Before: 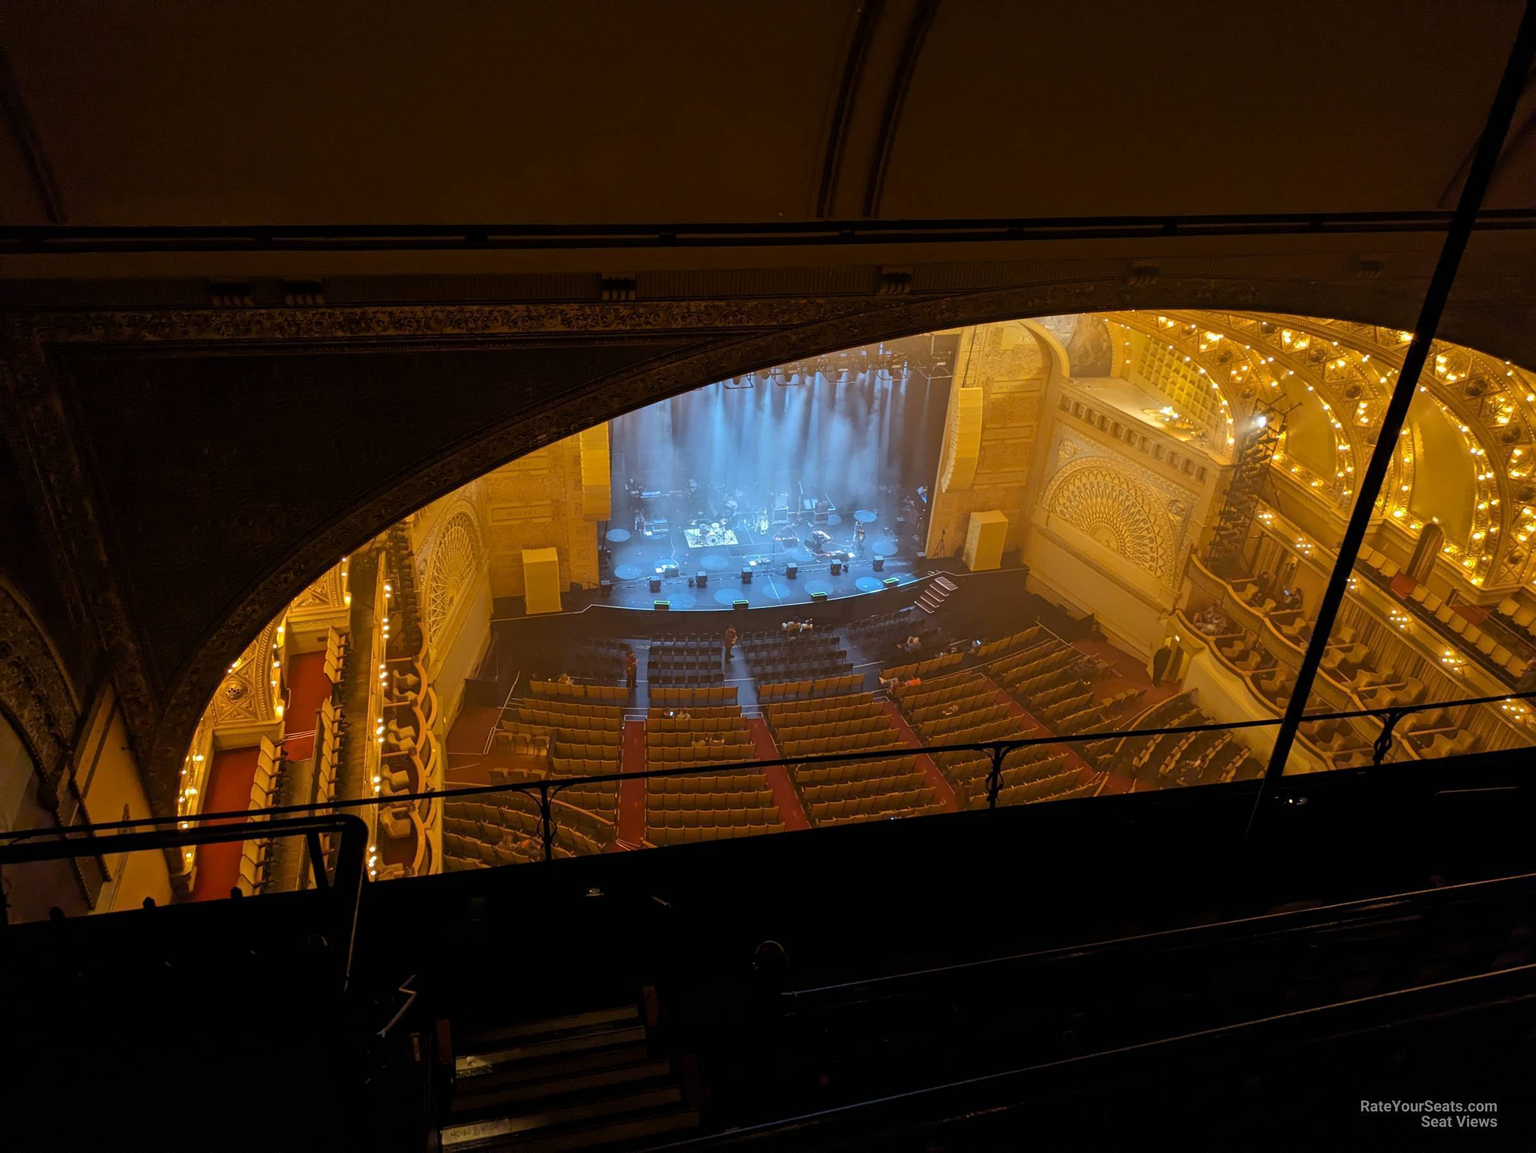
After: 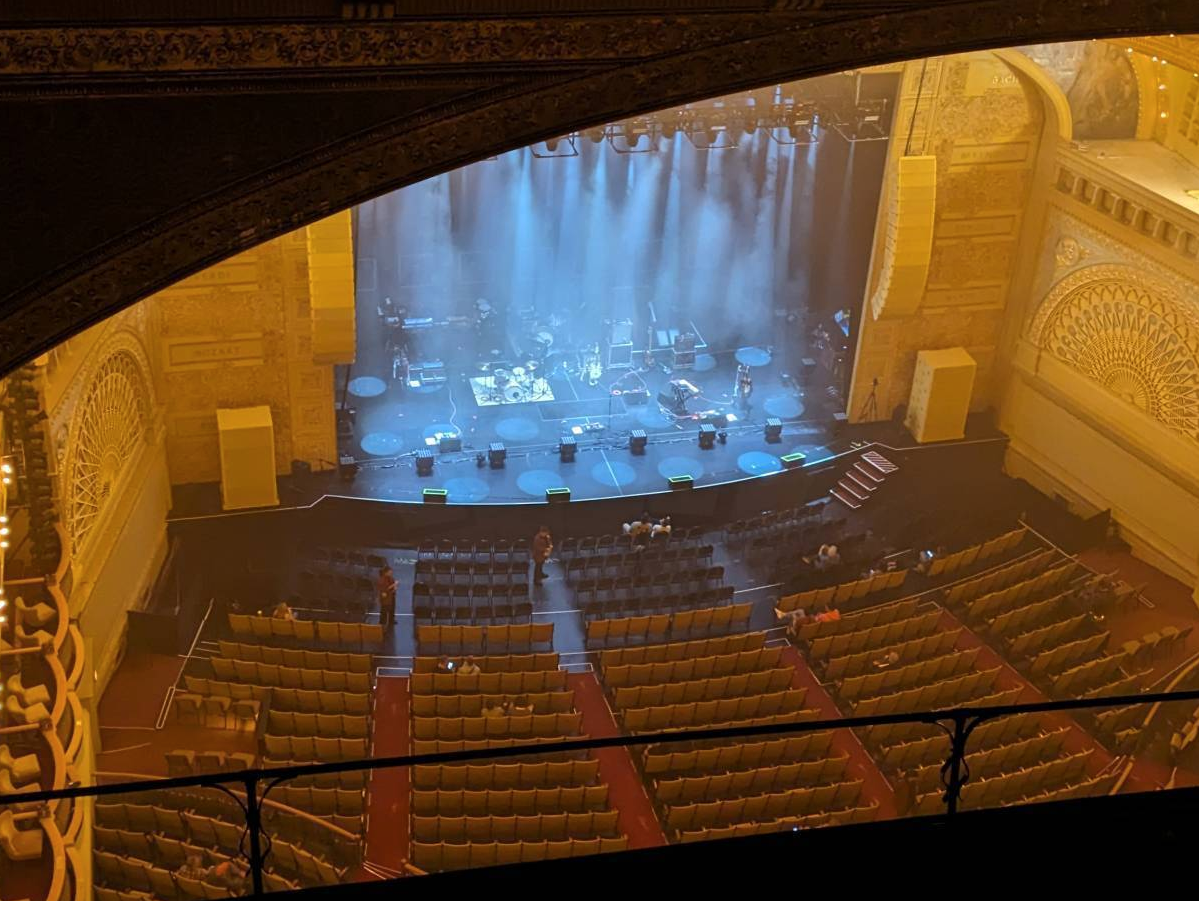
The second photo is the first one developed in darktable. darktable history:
color balance rgb: on, module defaults
crop: left 25%, top 25%, right 25%, bottom 25%
tone equalizer: on, module defaults
